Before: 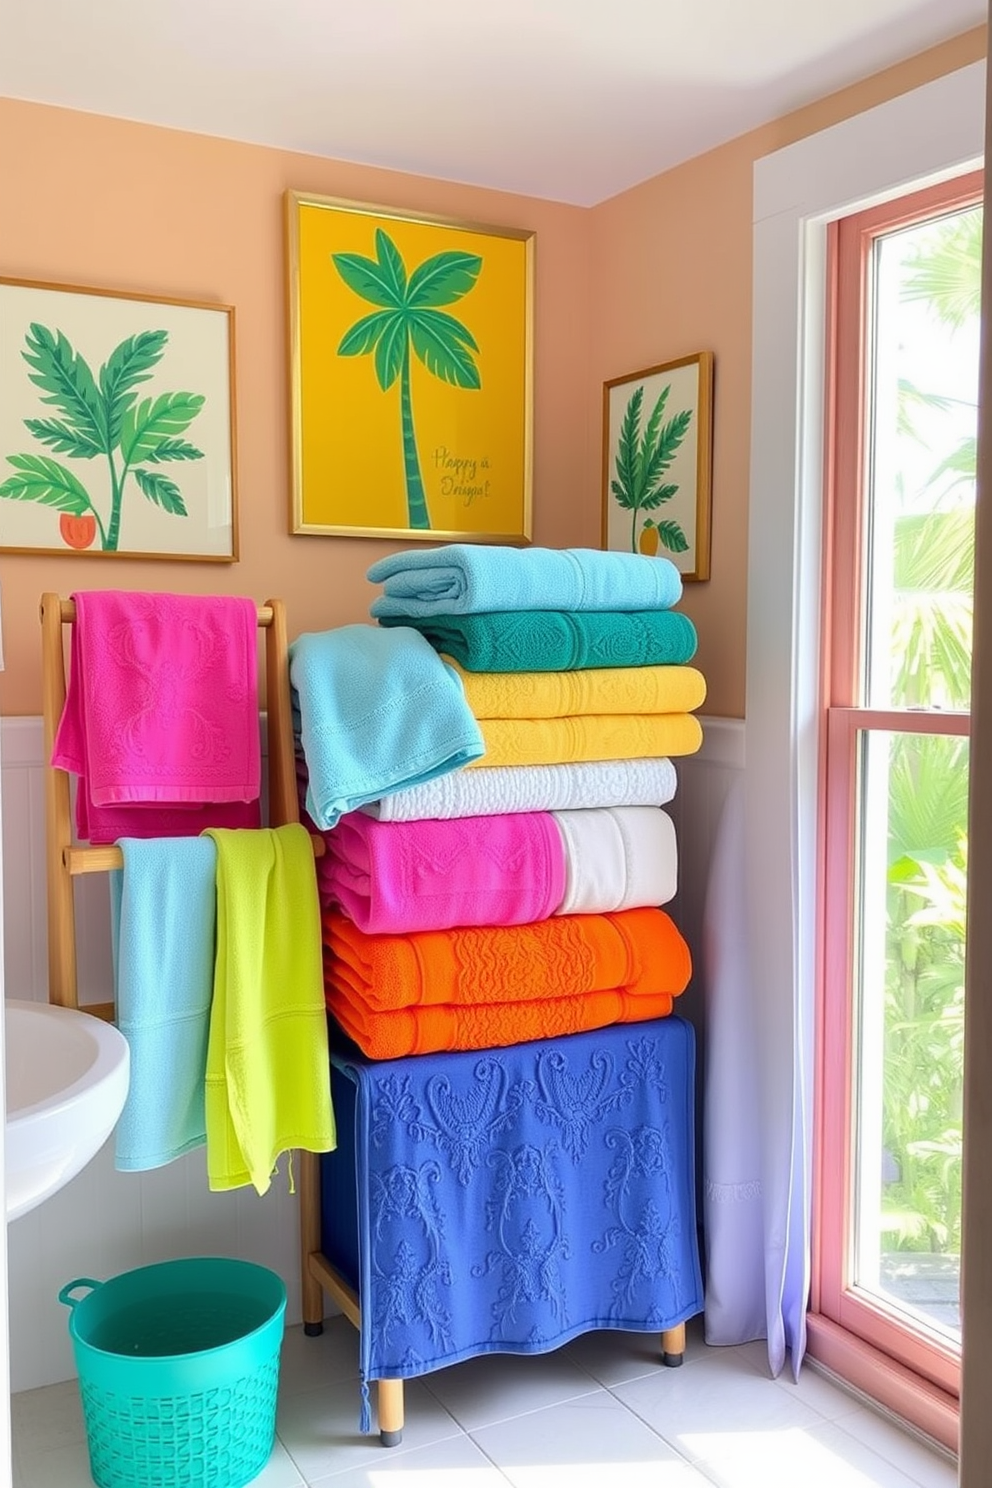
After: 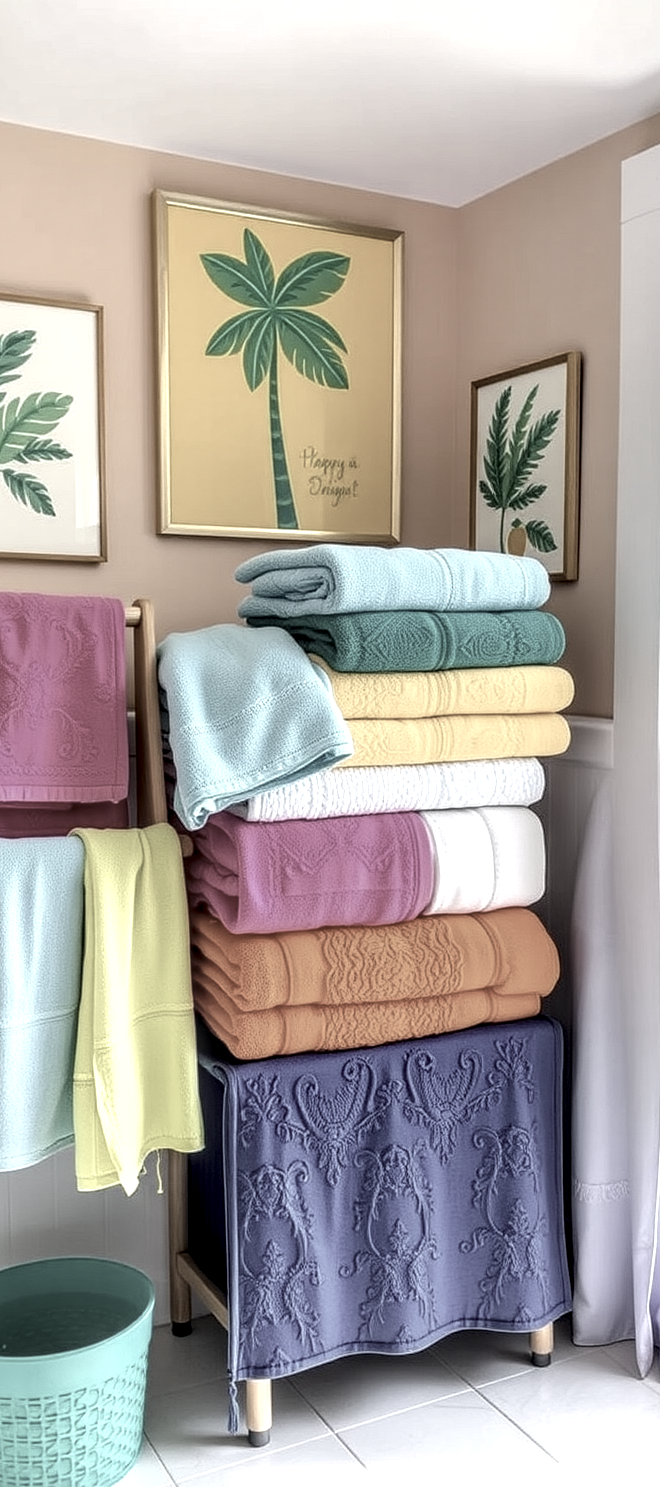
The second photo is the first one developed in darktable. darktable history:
color correction: highlights b* 0.049, saturation 0.254
exposure: exposure 0.248 EV, compensate highlight preservation false
color balance rgb: power › hue 316.24°, perceptual saturation grading › global saturation 25.279%, global vibrance 25.347%
local contrast: highlights 2%, shadows 1%, detail 181%
crop and rotate: left 13.47%, right 19.915%
